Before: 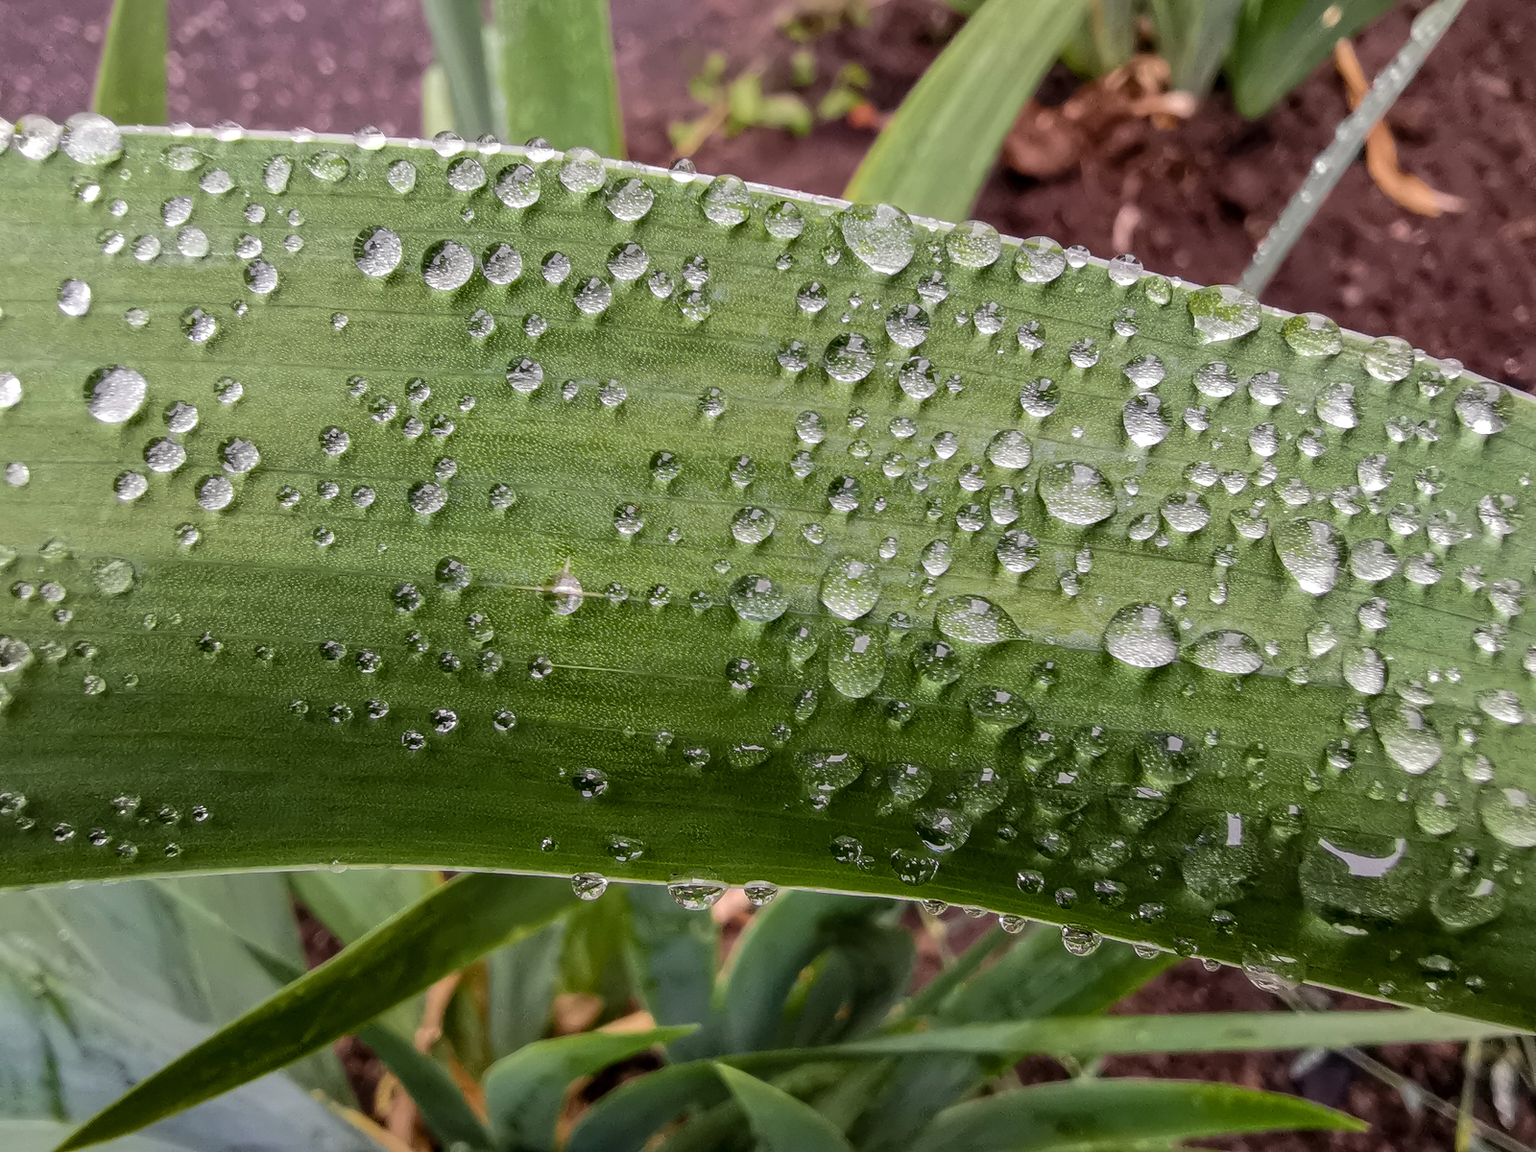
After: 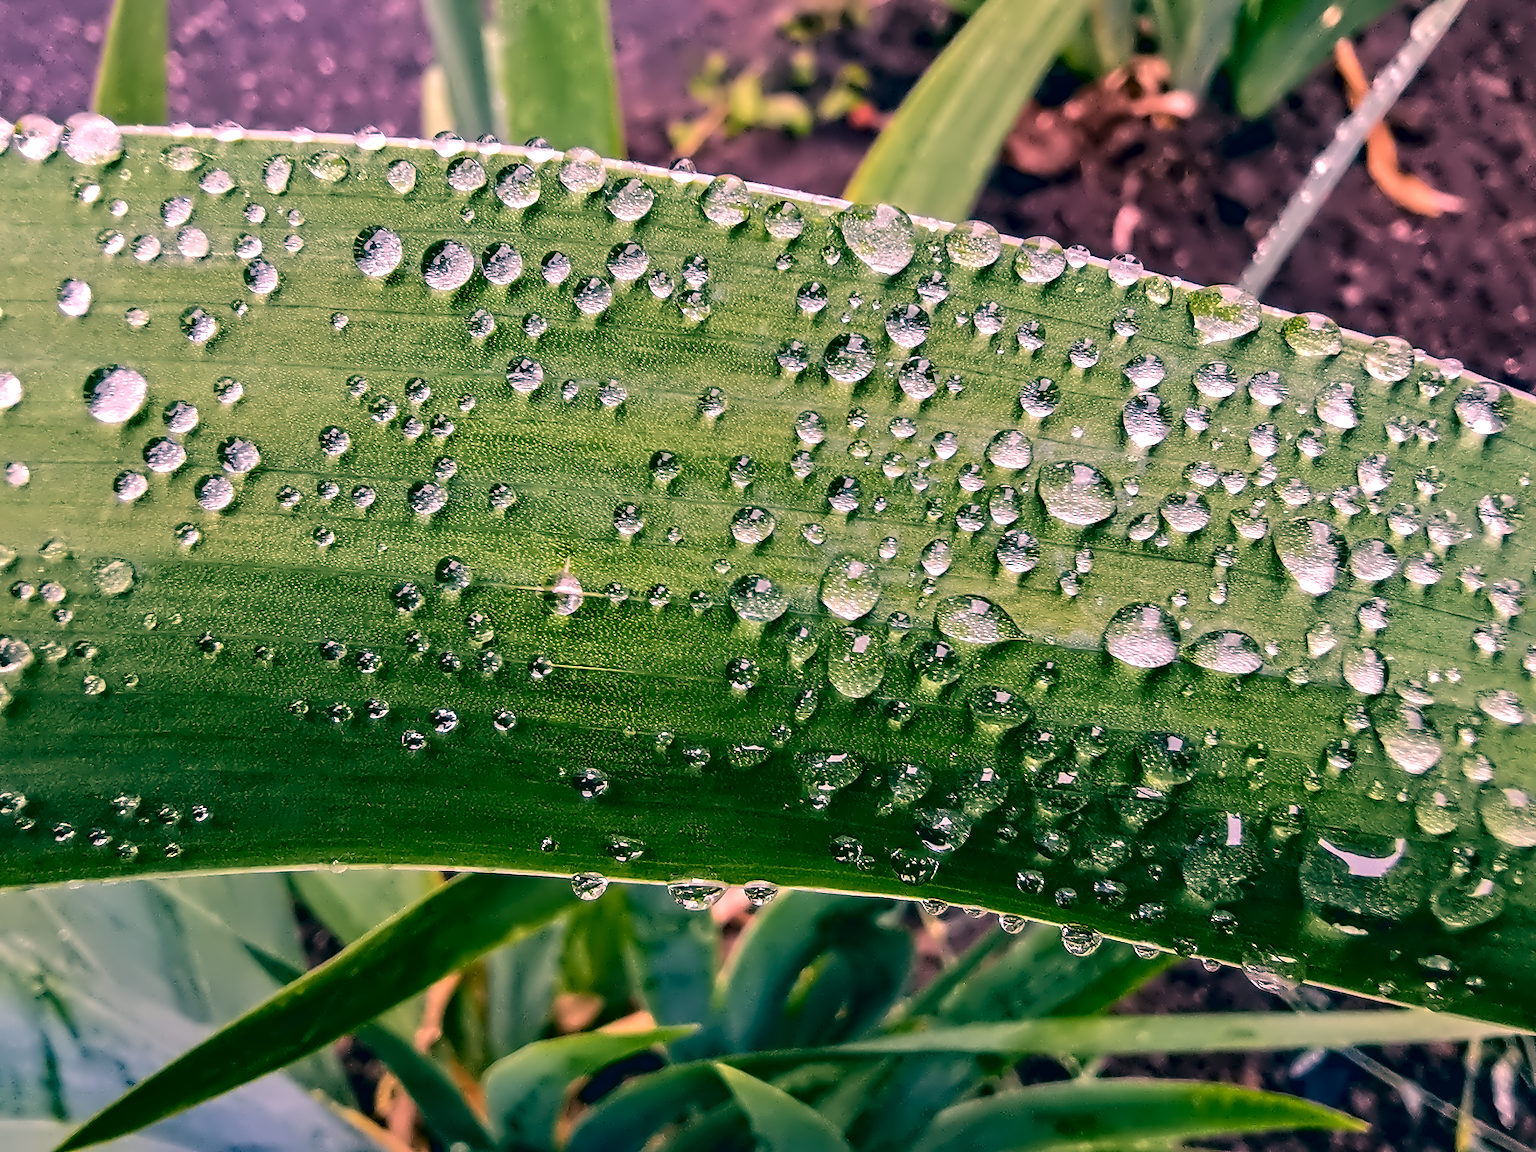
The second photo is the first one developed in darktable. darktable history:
tone curve: curves: ch0 [(0, 0) (0.08, 0.056) (0.4, 0.4) (0.6, 0.612) (0.92, 0.924) (1, 1)], color space Lab, independent channels, preserve colors none
contrast equalizer: octaves 7, y [[0.5, 0.542, 0.583, 0.625, 0.667, 0.708], [0.5 ×6], [0.5 ×6], [0, 0.033, 0.067, 0.1, 0.133, 0.167], [0, 0.05, 0.1, 0.15, 0.2, 0.25]]
color correction: highlights a* 17.02, highlights b* 0.211, shadows a* -14.78, shadows b* -14.33, saturation 1.48
